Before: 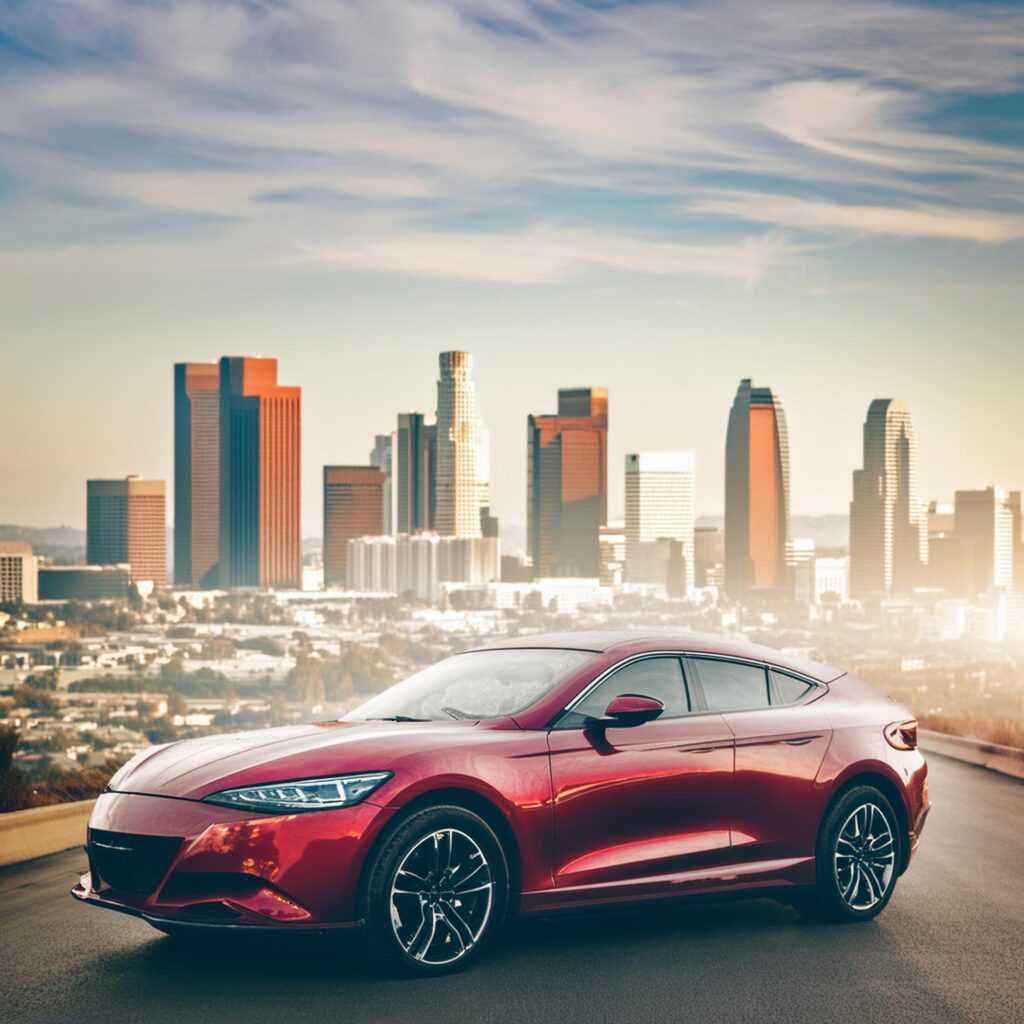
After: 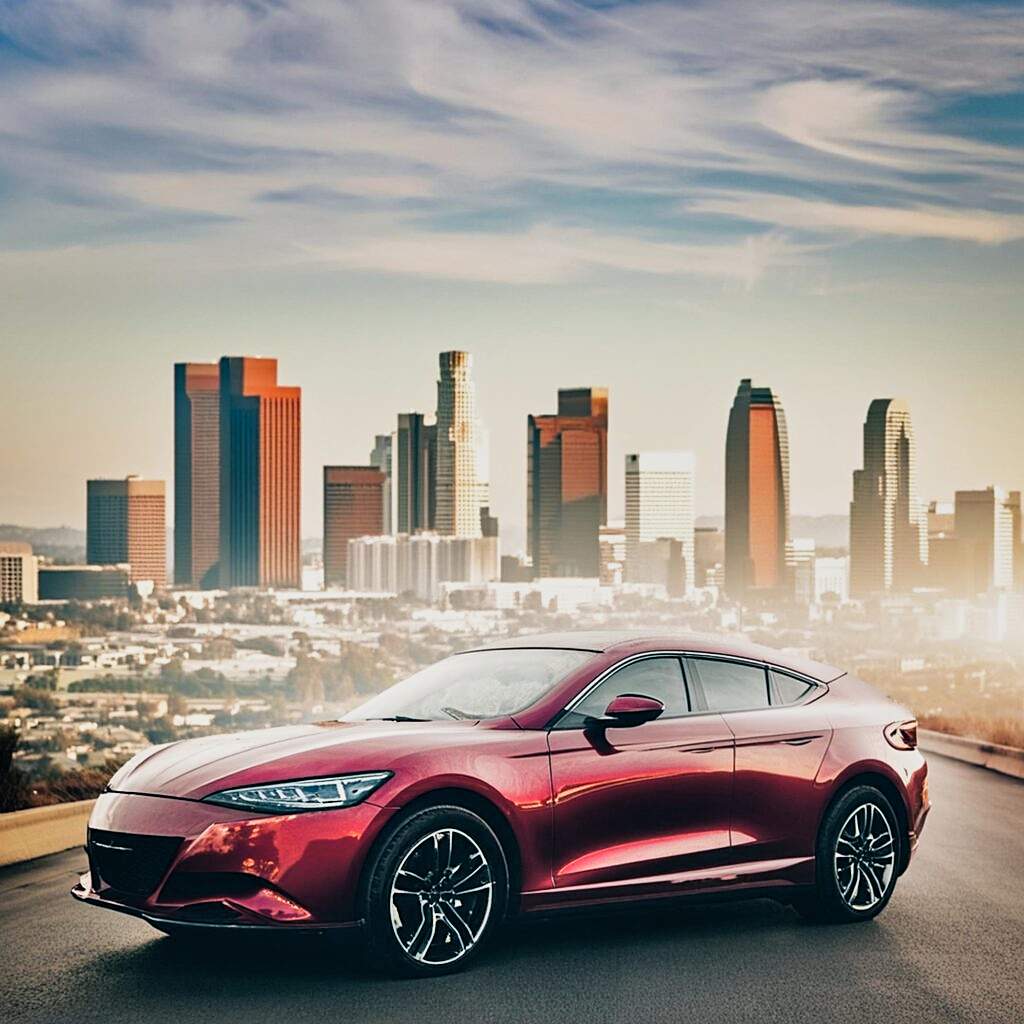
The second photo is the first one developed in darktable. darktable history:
sharpen: on, module defaults
filmic rgb: middle gray luminance 12.67%, black relative exposure -10.13 EV, white relative exposure 3.46 EV, target black luminance 0%, hardness 5.7, latitude 44.73%, contrast 1.226, highlights saturation mix 5.77%, shadows ↔ highlights balance 26.77%
shadows and highlights: soften with gaussian
